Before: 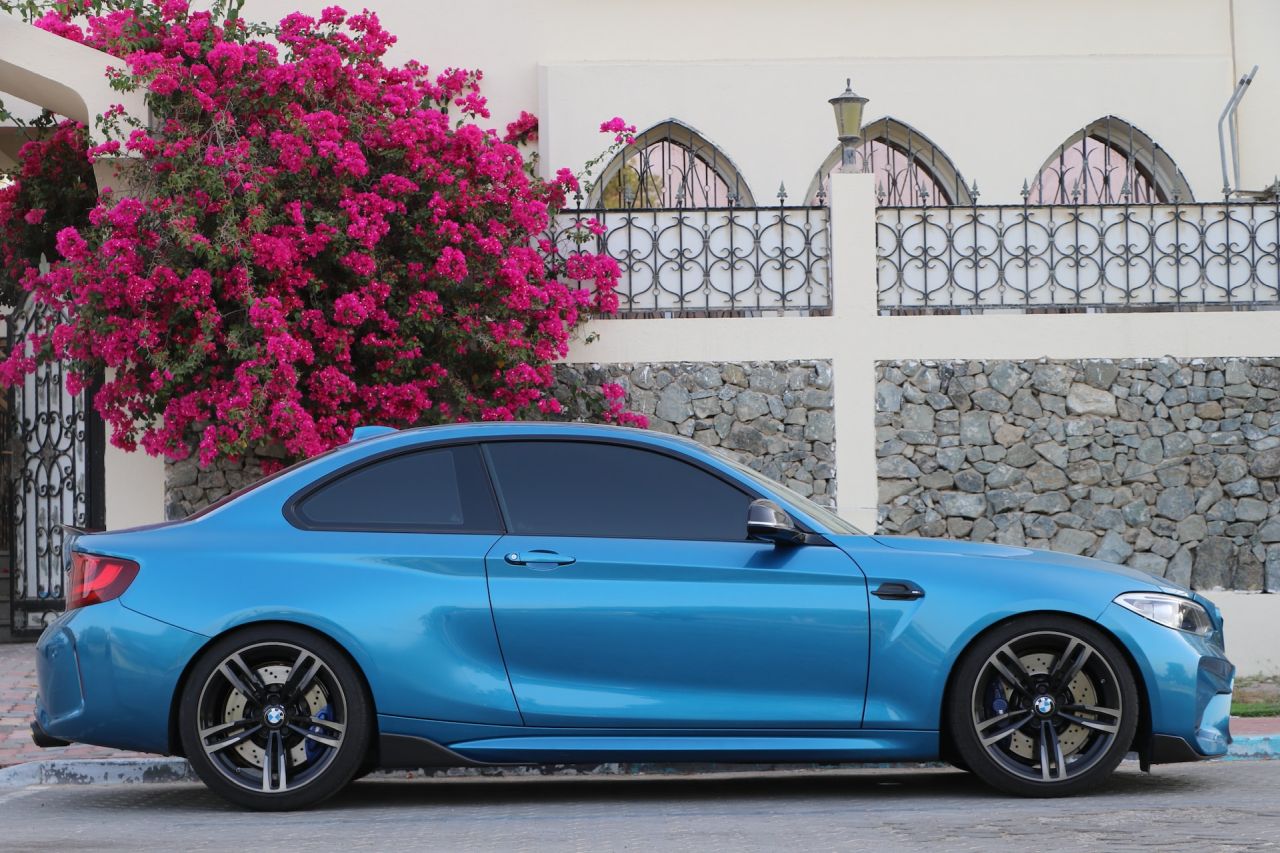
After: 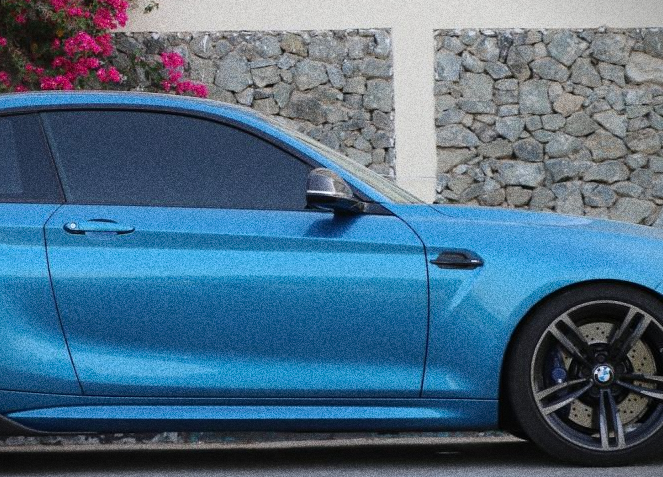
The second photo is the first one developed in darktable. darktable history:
crop: left 34.479%, top 38.822%, right 13.718%, bottom 5.172%
grain: strength 49.07%
vignetting: fall-off start 97.23%, saturation -0.024, center (-0.033, -0.042), width/height ratio 1.179, unbound false
